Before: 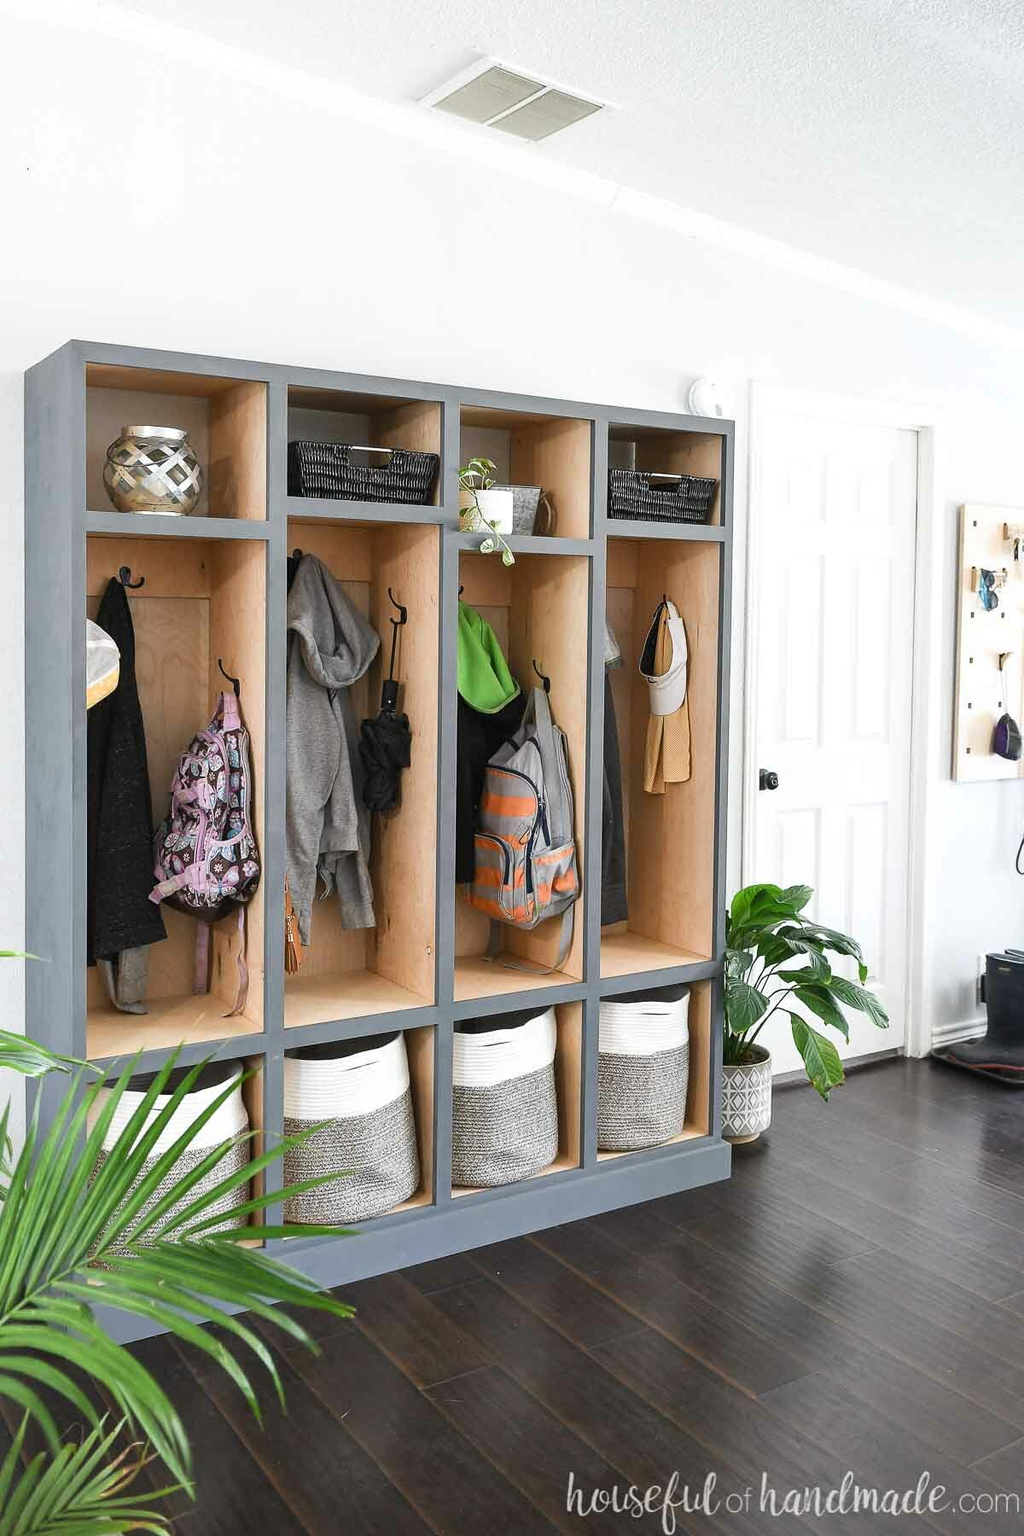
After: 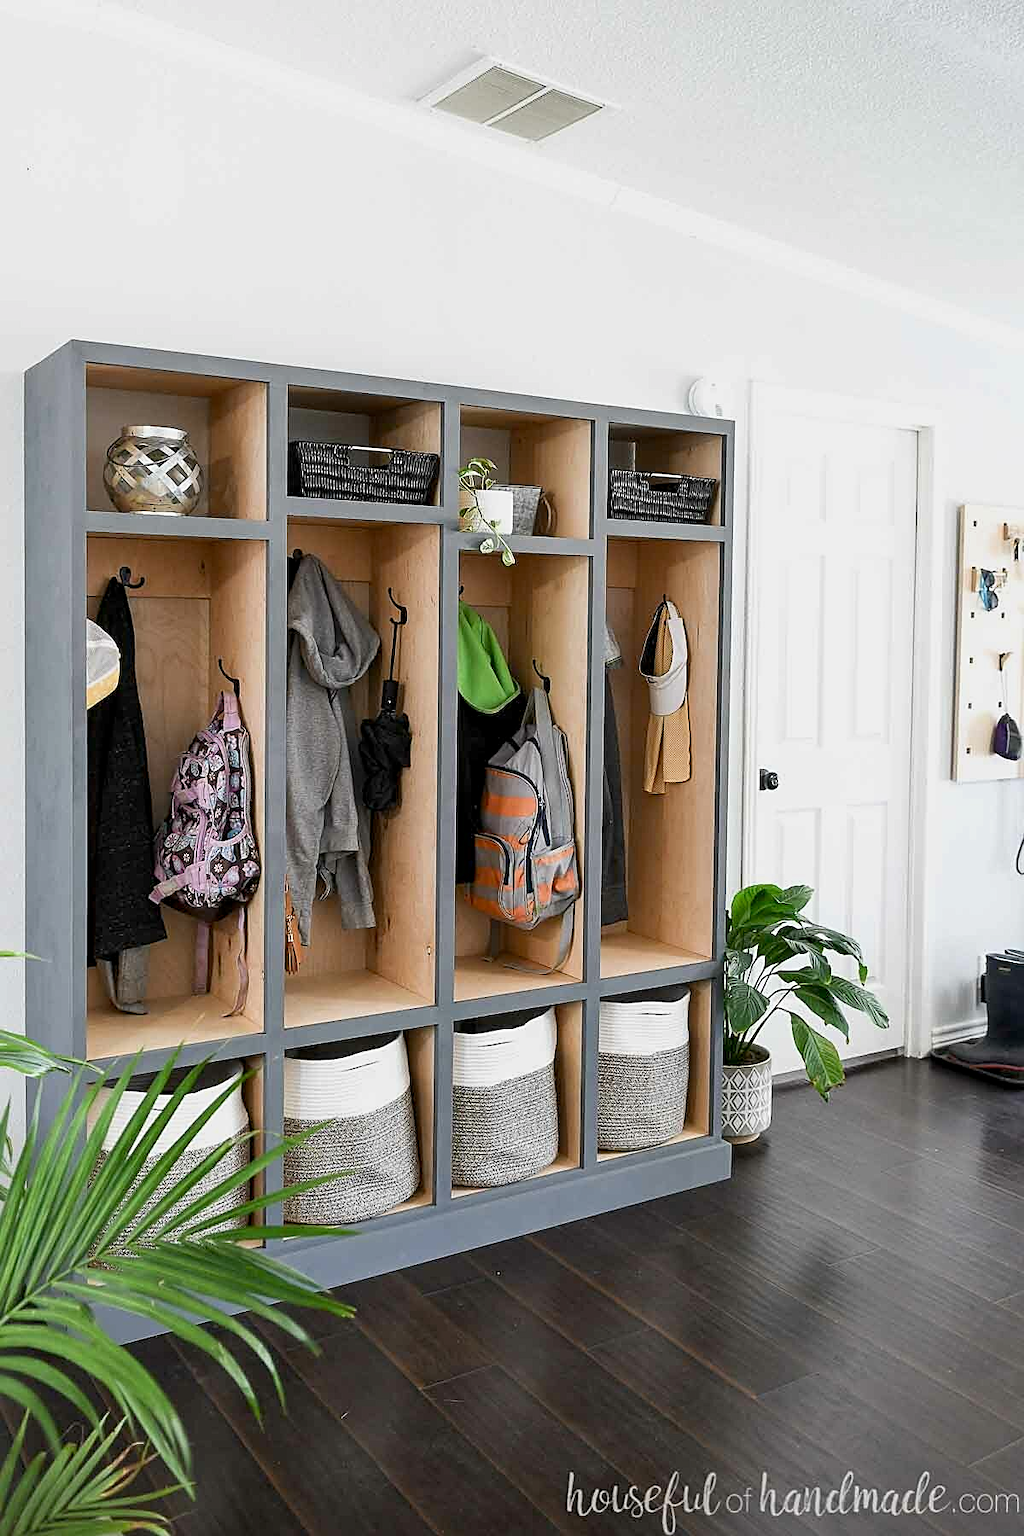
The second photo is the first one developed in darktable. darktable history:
sharpen: on, module defaults
exposure: black level correction 0.006, exposure -0.226 EV, compensate highlight preservation false
